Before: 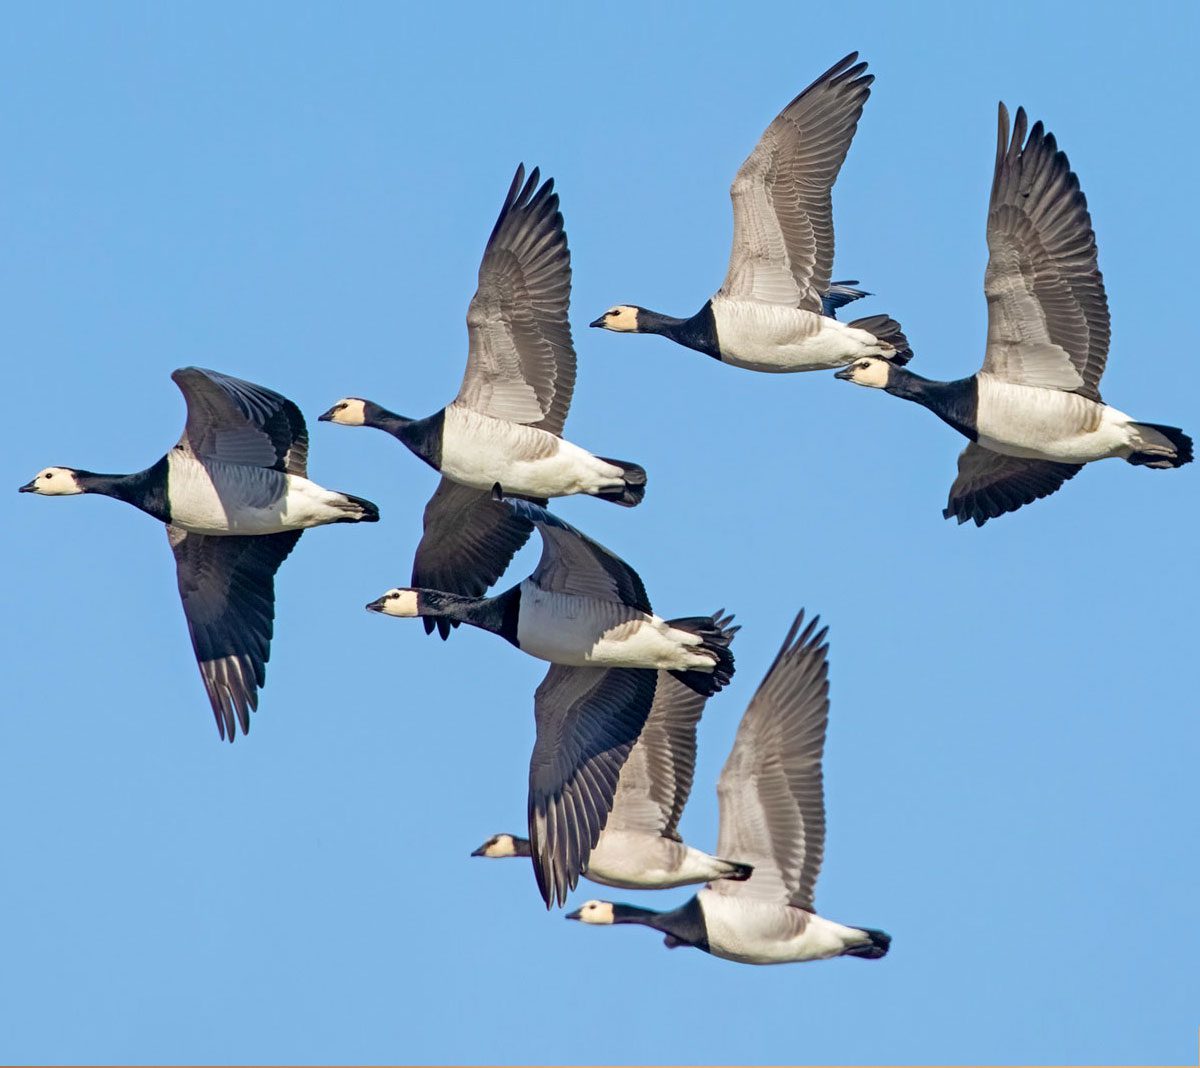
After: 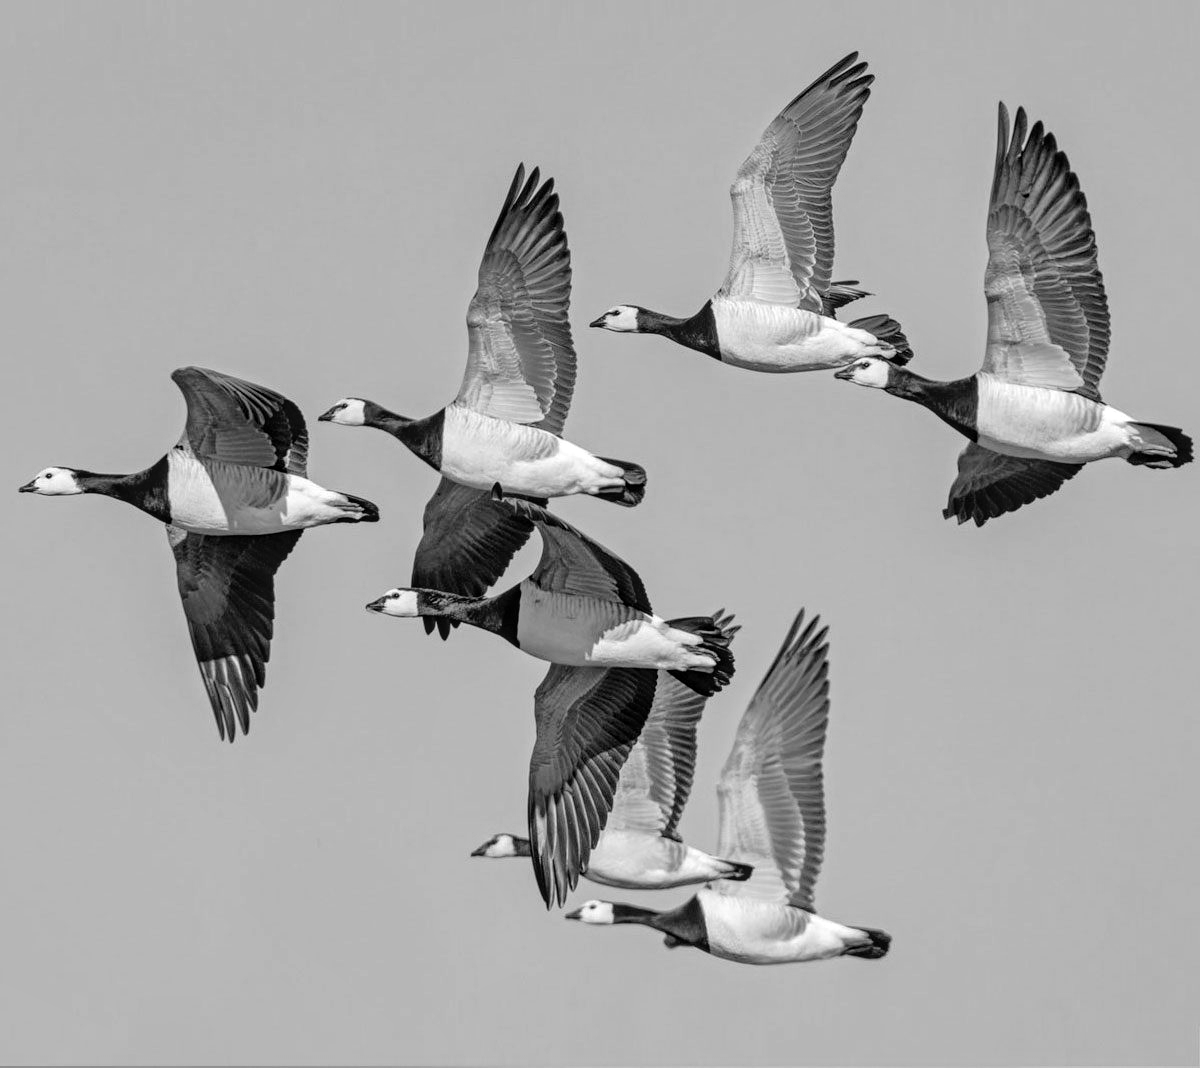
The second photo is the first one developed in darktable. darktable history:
shadows and highlights: on, module defaults
local contrast: on, module defaults
monochrome: on, module defaults
tone curve: curves: ch0 [(0, 0) (0.003, 0.001) (0.011, 0.006) (0.025, 0.012) (0.044, 0.018) (0.069, 0.025) (0.1, 0.045) (0.136, 0.074) (0.177, 0.124) (0.224, 0.196) (0.277, 0.289) (0.335, 0.396) (0.399, 0.495) (0.468, 0.585) (0.543, 0.663) (0.623, 0.728) (0.709, 0.808) (0.801, 0.87) (0.898, 0.932) (1, 1)], preserve colors none
